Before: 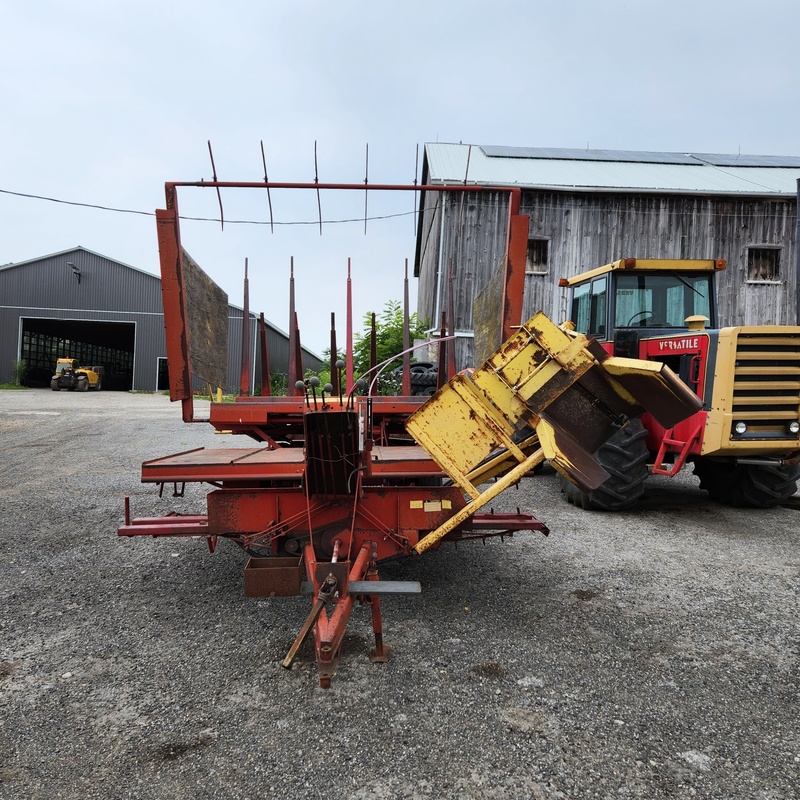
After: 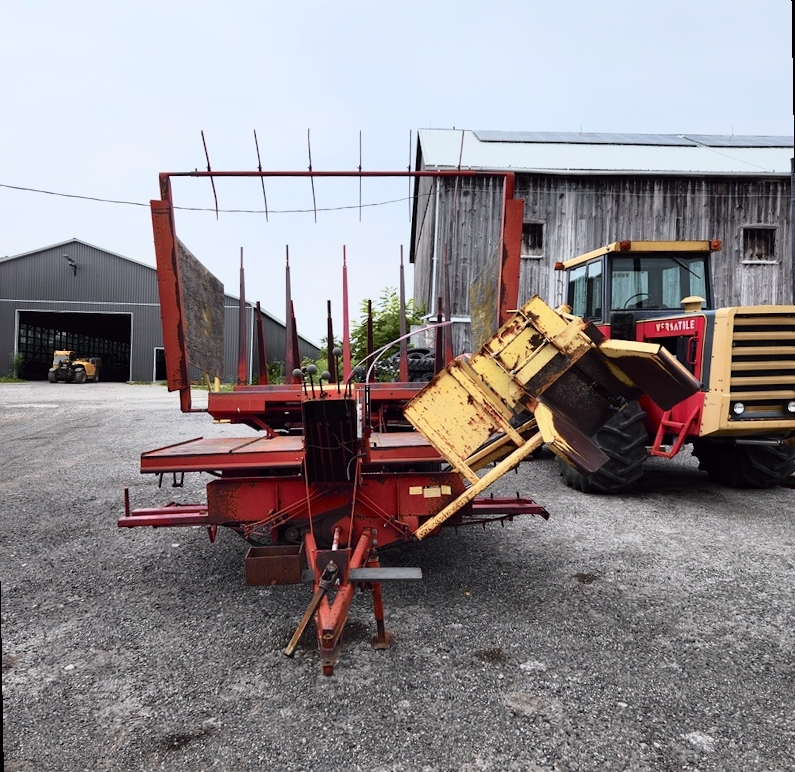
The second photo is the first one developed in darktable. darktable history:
tone curve: curves: ch0 [(0, 0) (0.105, 0.08) (0.195, 0.18) (0.283, 0.288) (0.384, 0.419) (0.485, 0.531) (0.638, 0.69) (0.795, 0.879) (1, 0.977)]; ch1 [(0, 0) (0.161, 0.092) (0.35, 0.33) (0.379, 0.401) (0.456, 0.469) (0.498, 0.503) (0.531, 0.537) (0.596, 0.621) (0.635, 0.655) (1, 1)]; ch2 [(0, 0) (0.371, 0.362) (0.437, 0.437) (0.483, 0.484) (0.53, 0.515) (0.56, 0.58) (0.622, 0.606) (1, 1)], color space Lab, independent channels, preserve colors none
rotate and perspective: rotation -1°, crop left 0.011, crop right 0.989, crop top 0.025, crop bottom 0.975
